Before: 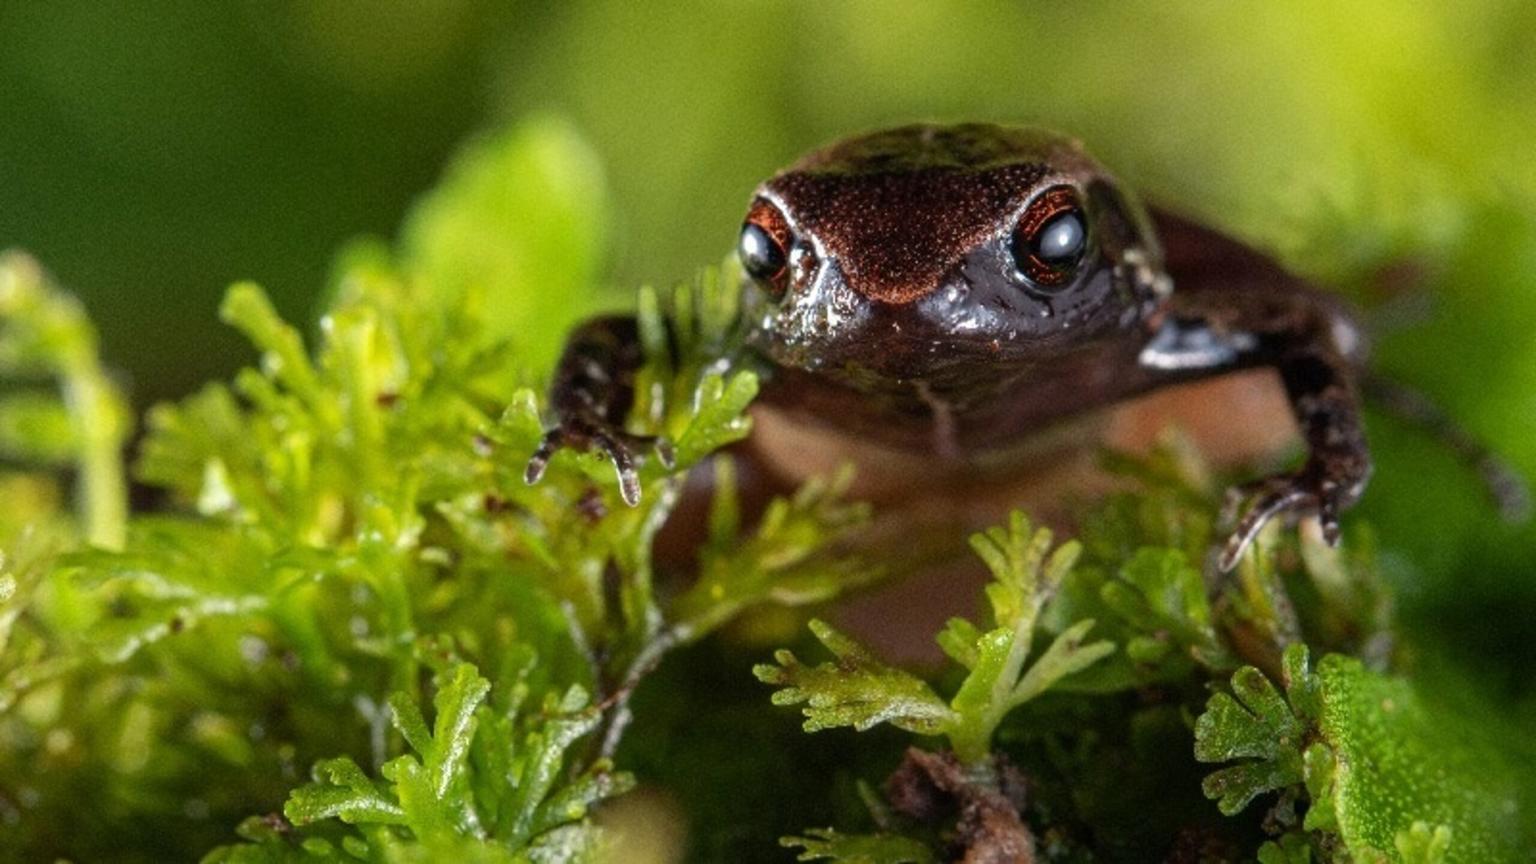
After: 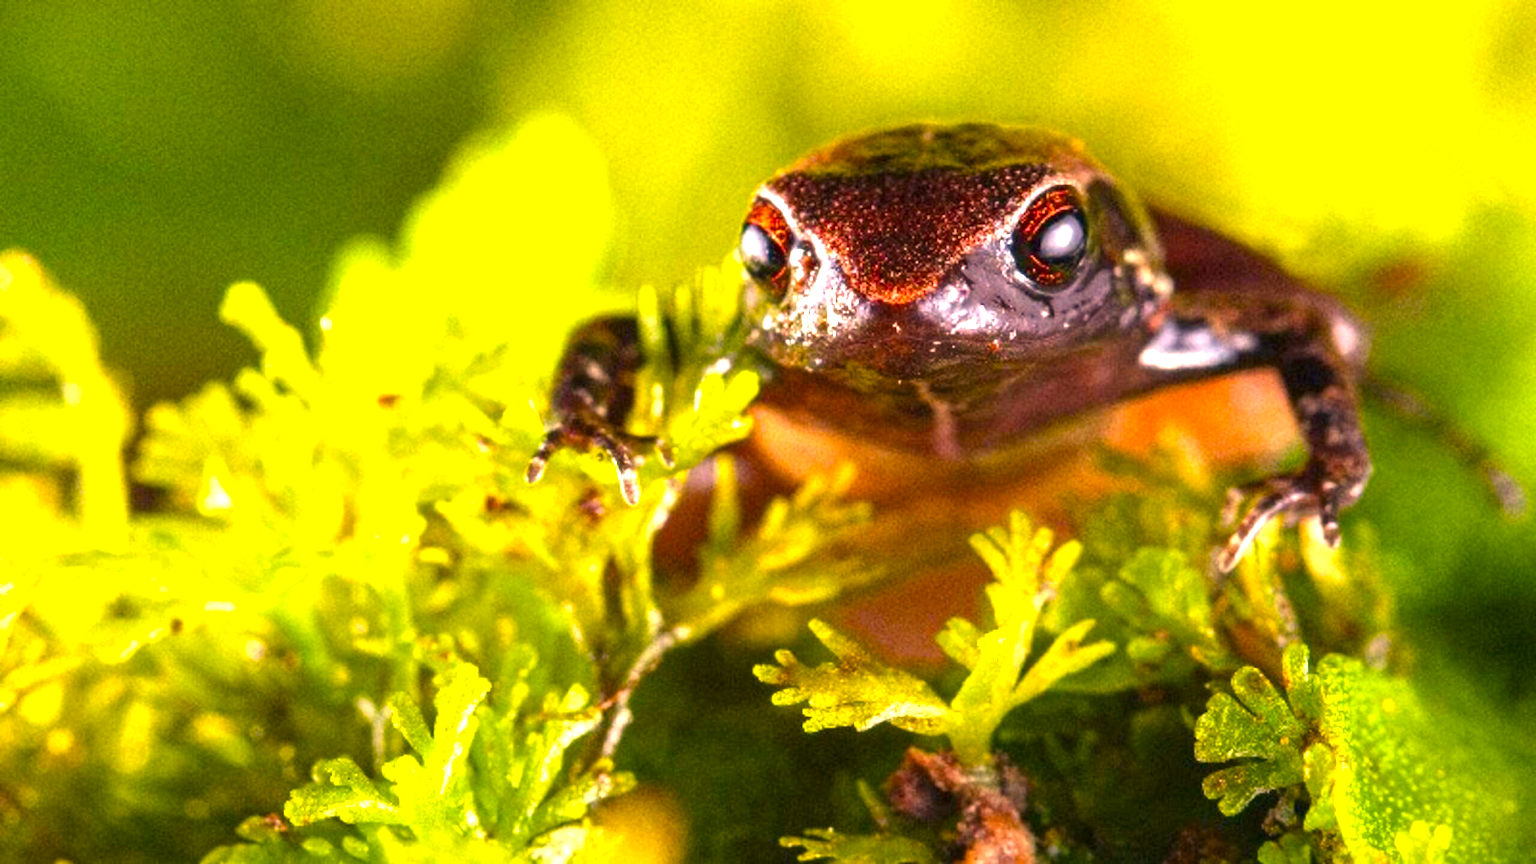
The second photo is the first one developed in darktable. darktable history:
exposure: black level correction 0, exposure 1.7 EV, compensate exposure bias true, compensate highlight preservation false
color correction: highlights a* 21.16, highlights b* 19.61
color balance rgb: linear chroma grading › global chroma 15%, perceptual saturation grading › global saturation 30%
